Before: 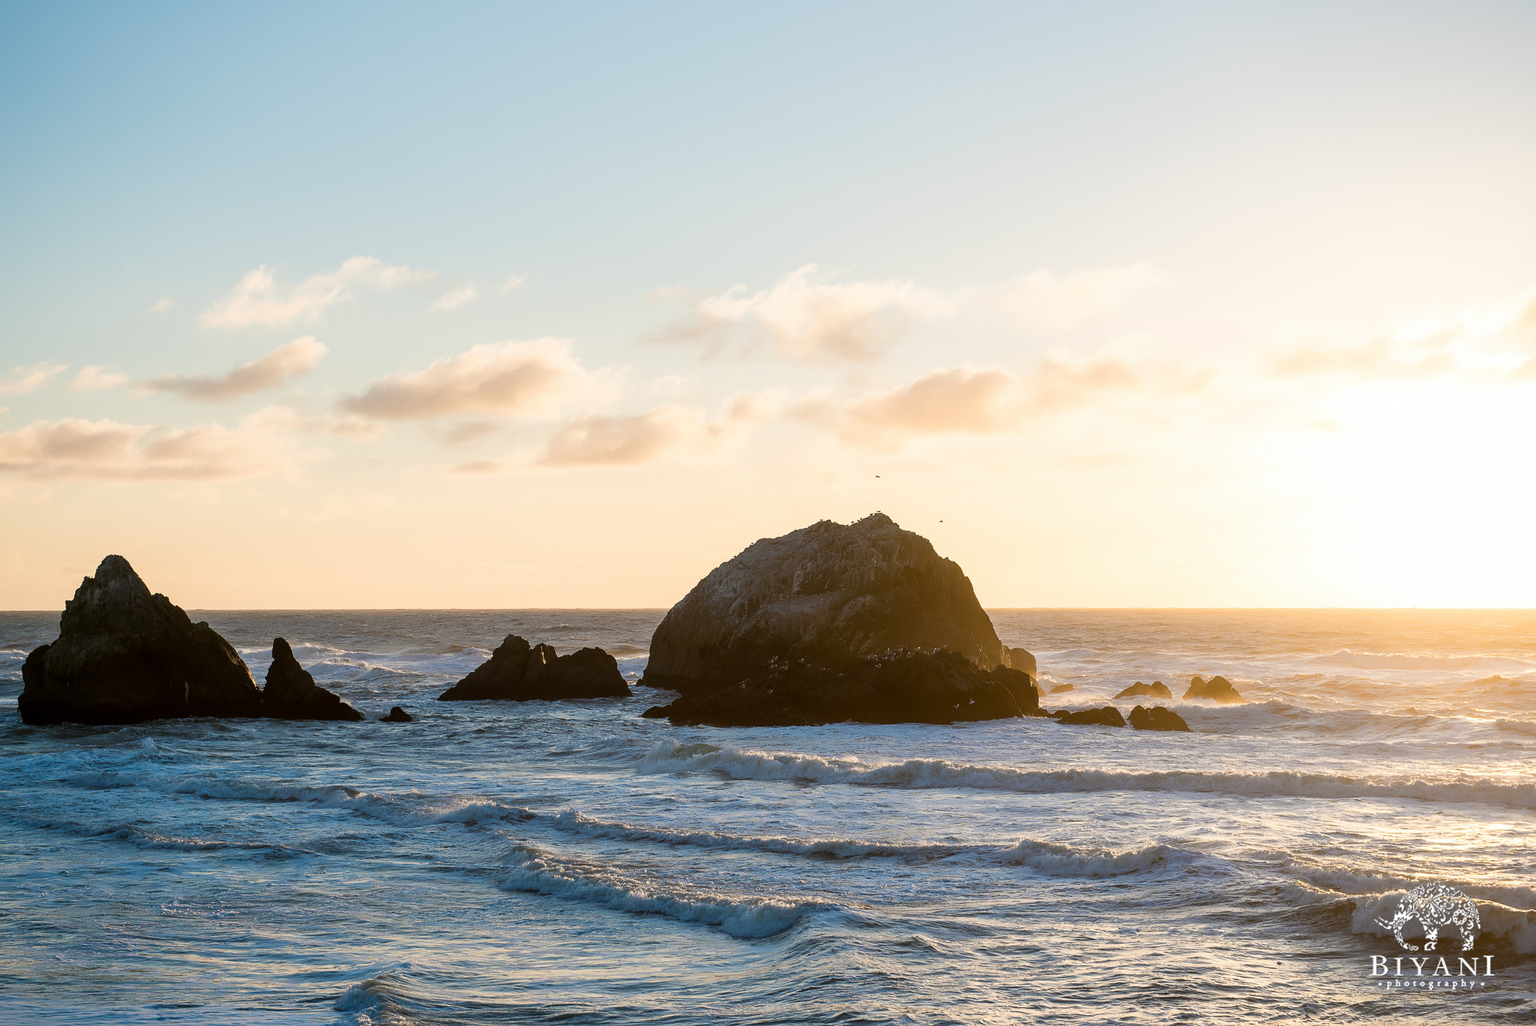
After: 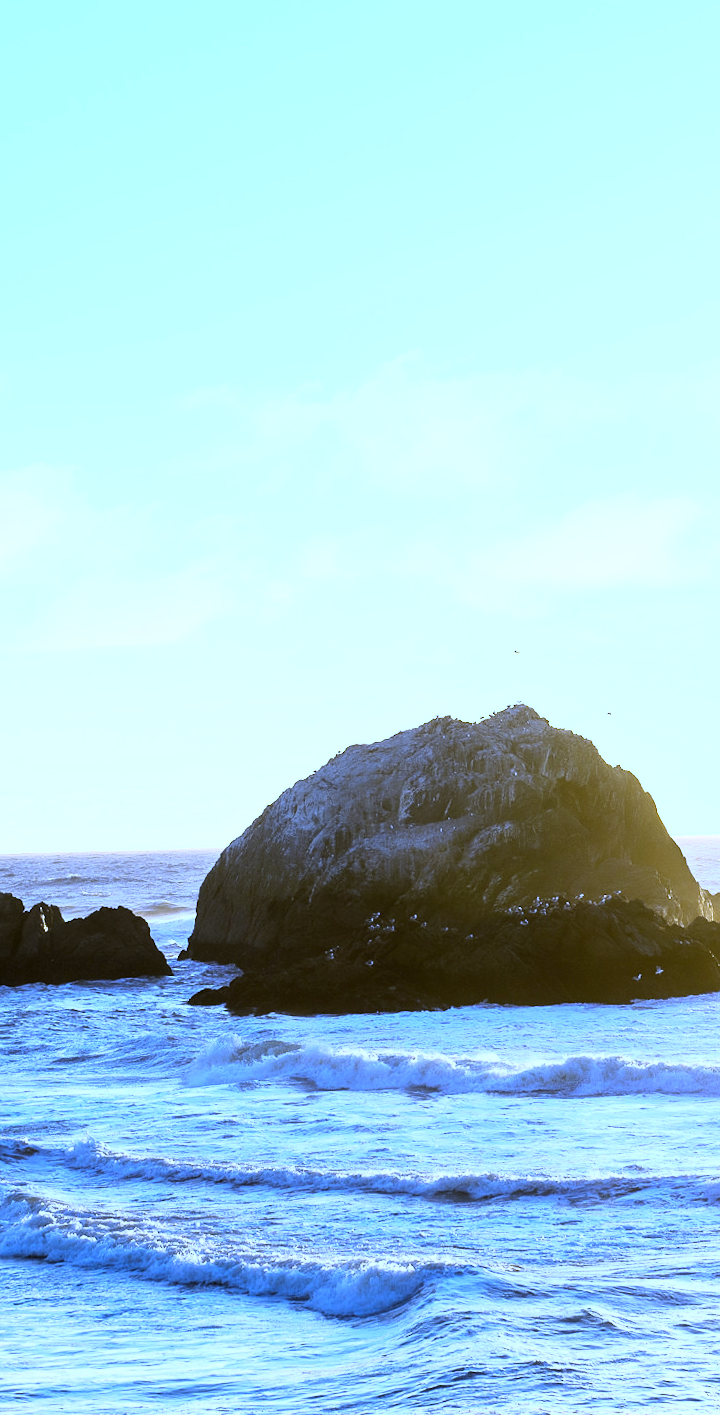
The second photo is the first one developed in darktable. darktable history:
color balance: mode lift, gamma, gain (sRGB)
exposure: black level correction 0, exposure 0.7 EV, compensate exposure bias true, compensate highlight preservation false
white balance: red 0.766, blue 1.537
rgb levels: preserve colors max RGB
crop: left 33.36%, right 33.36%
rotate and perspective: rotation -1.42°, crop left 0.016, crop right 0.984, crop top 0.035, crop bottom 0.965
base curve: curves: ch0 [(0, 0) (0.005, 0.002) (0.193, 0.295) (0.399, 0.664) (0.75, 0.928) (1, 1)]
